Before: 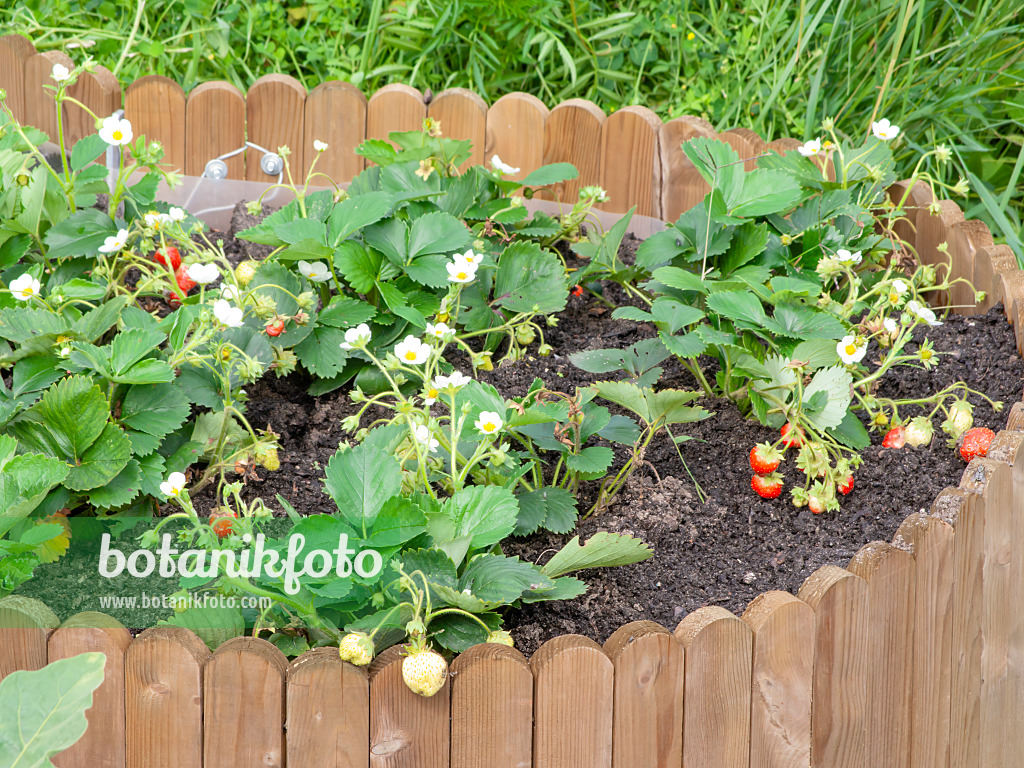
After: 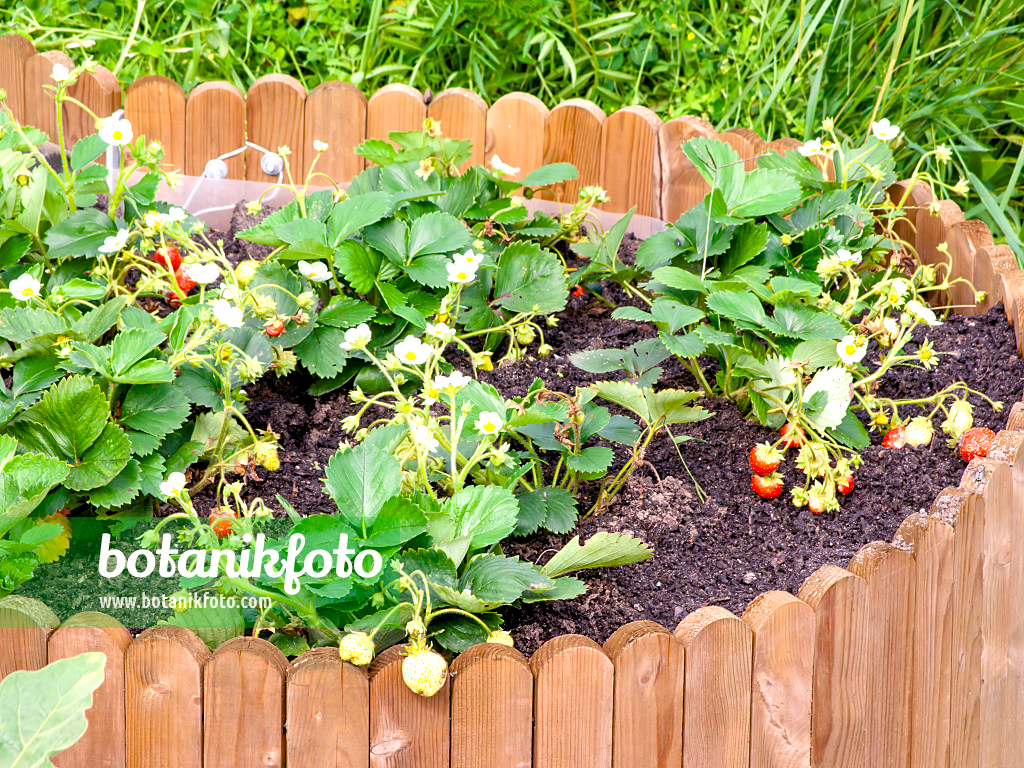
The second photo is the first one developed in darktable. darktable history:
color balance rgb: shadows lift › luminance -21.66%, shadows lift › chroma 6.57%, shadows lift › hue 270°, power › chroma 0.68%, power › hue 60°, highlights gain › luminance 6.08%, highlights gain › chroma 1.33%, highlights gain › hue 90°, global offset › luminance -0.87%, perceptual saturation grading › global saturation 26.86%, perceptual saturation grading › highlights -28.39%, perceptual saturation grading › mid-tones 15.22%, perceptual saturation grading › shadows 33.98%, perceptual brilliance grading › highlights 10%, perceptual brilliance grading › mid-tones 5%
white balance: red 1.05, blue 1.072
